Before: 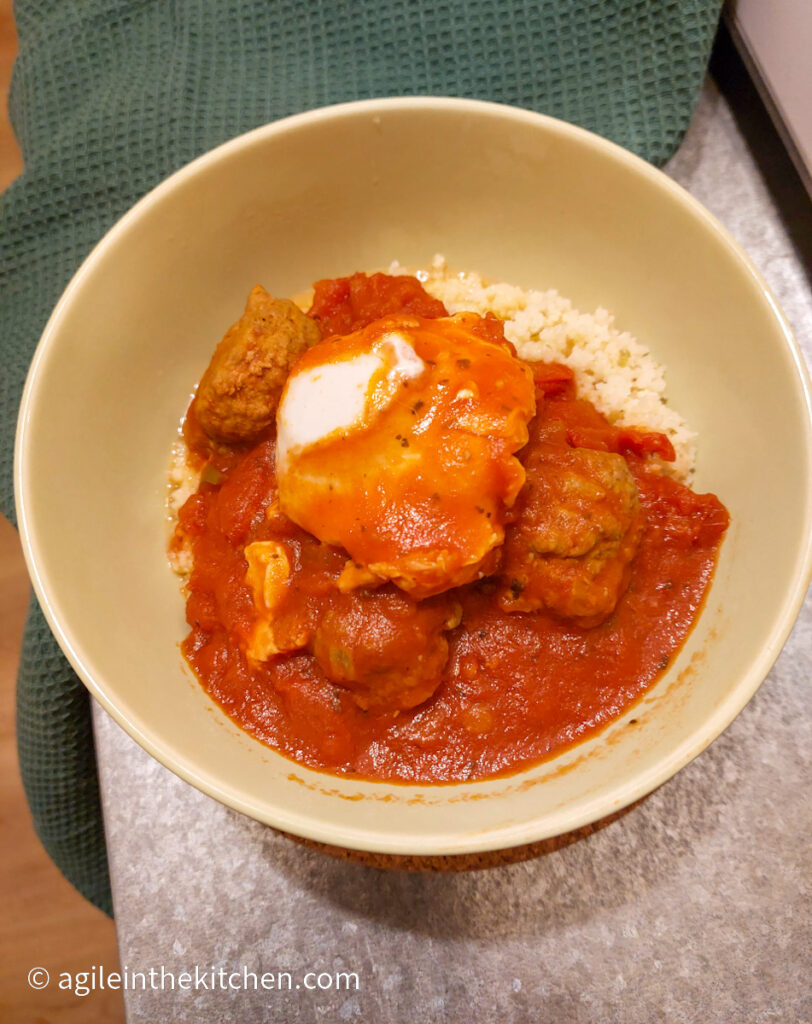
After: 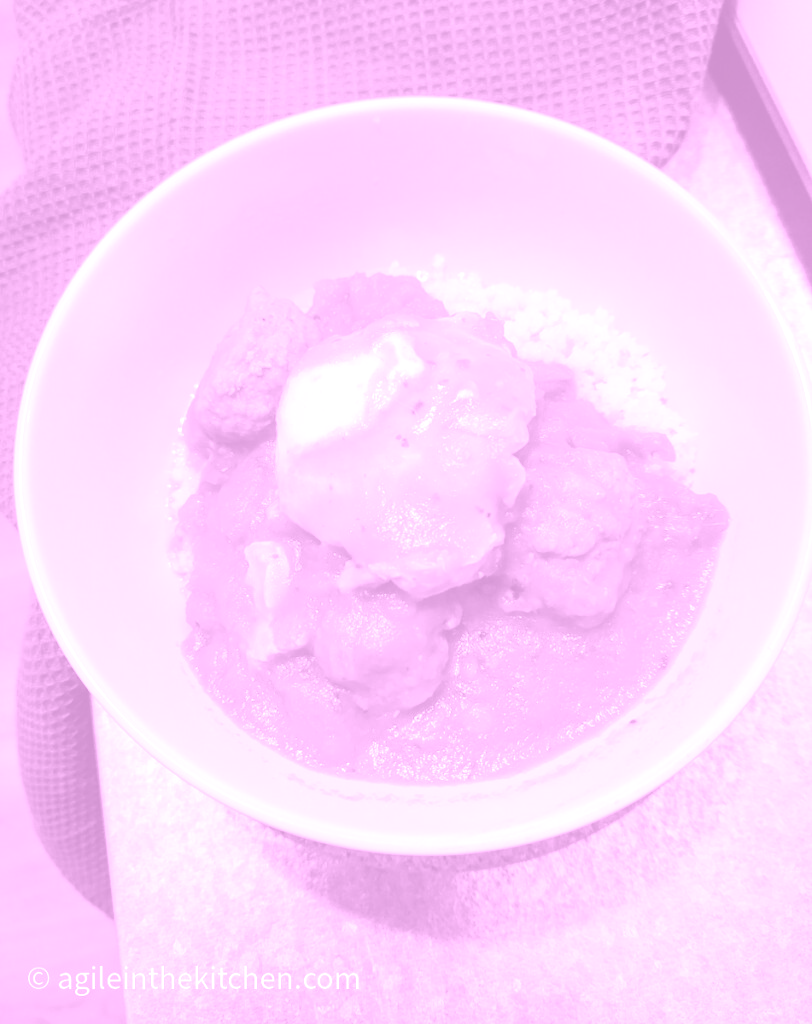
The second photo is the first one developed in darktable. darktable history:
colorize: hue 331.2°, saturation 75%, source mix 30.28%, lightness 70.52%, version 1
exposure: black level correction 0, exposure 0.5 EV, compensate highlight preservation false
contrast brightness saturation: saturation -0.1
tone equalizer: -8 EV -0.75 EV, -7 EV -0.7 EV, -6 EV -0.6 EV, -5 EV -0.4 EV, -3 EV 0.4 EV, -2 EV 0.6 EV, -1 EV 0.7 EV, +0 EV 0.75 EV, edges refinement/feathering 500, mask exposure compensation -1.57 EV, preserve details no
rotate and perspective: crop left 0, crop top 0
